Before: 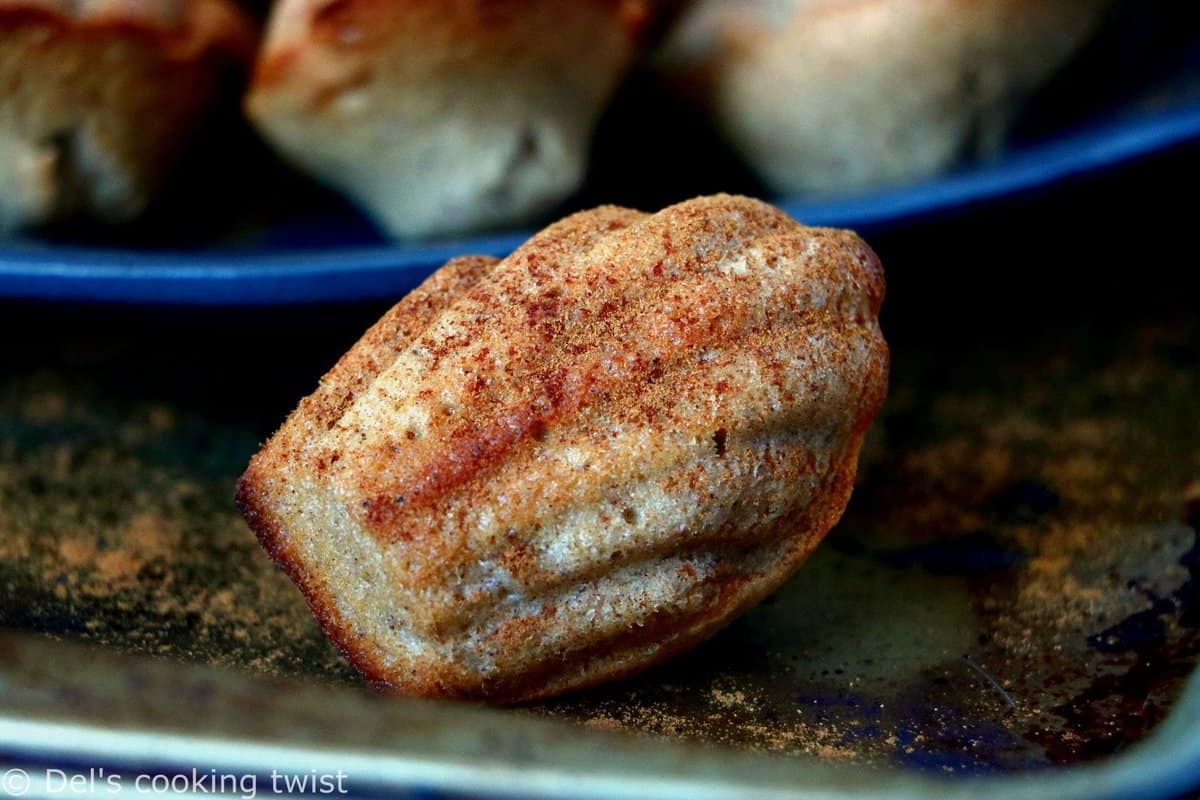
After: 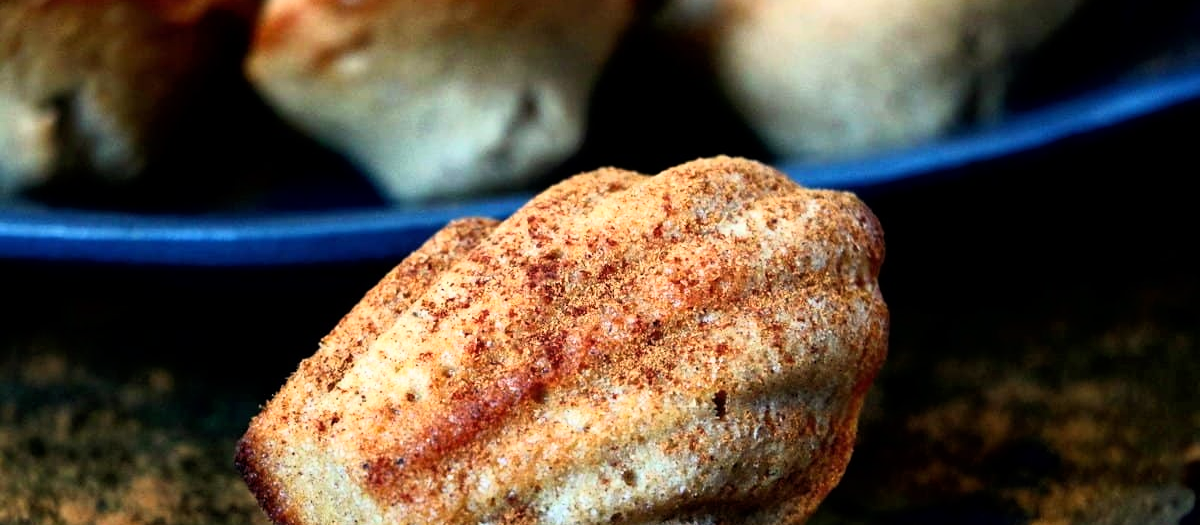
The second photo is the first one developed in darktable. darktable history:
base curve: curves: ch0 [(0, 0) (0.005, 0.002) (0.193, 0.295) (0.399, 0.664) (0.75, 0.928) (1, 1)]
crop and rotate: top 4.848%, bottom 29.503%
